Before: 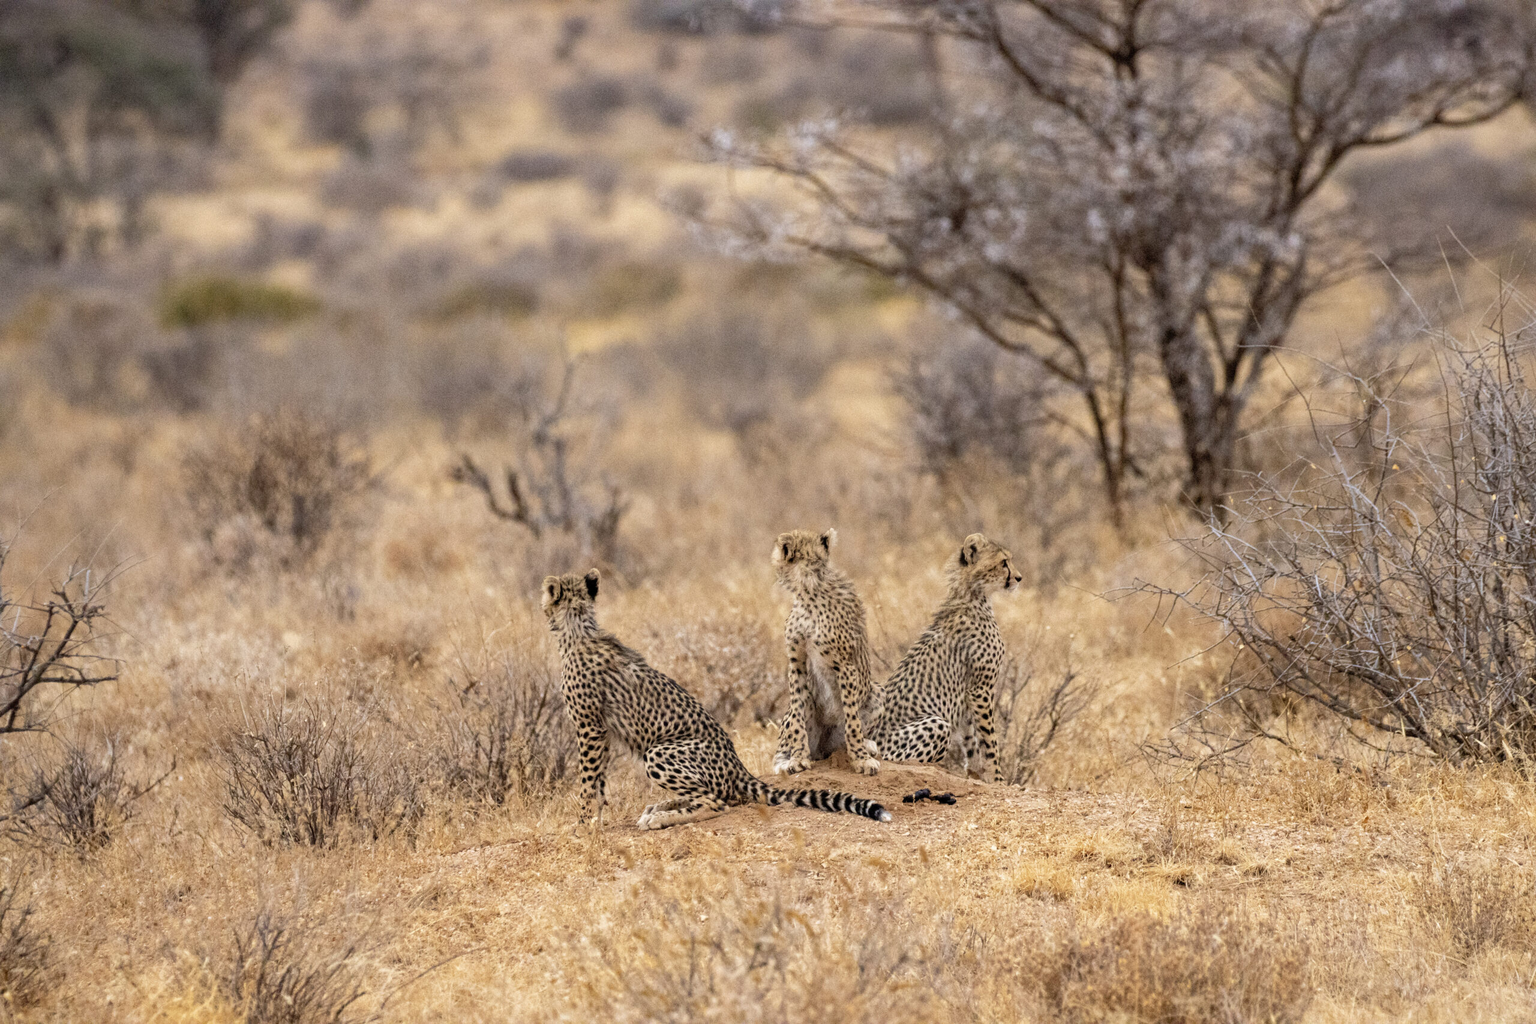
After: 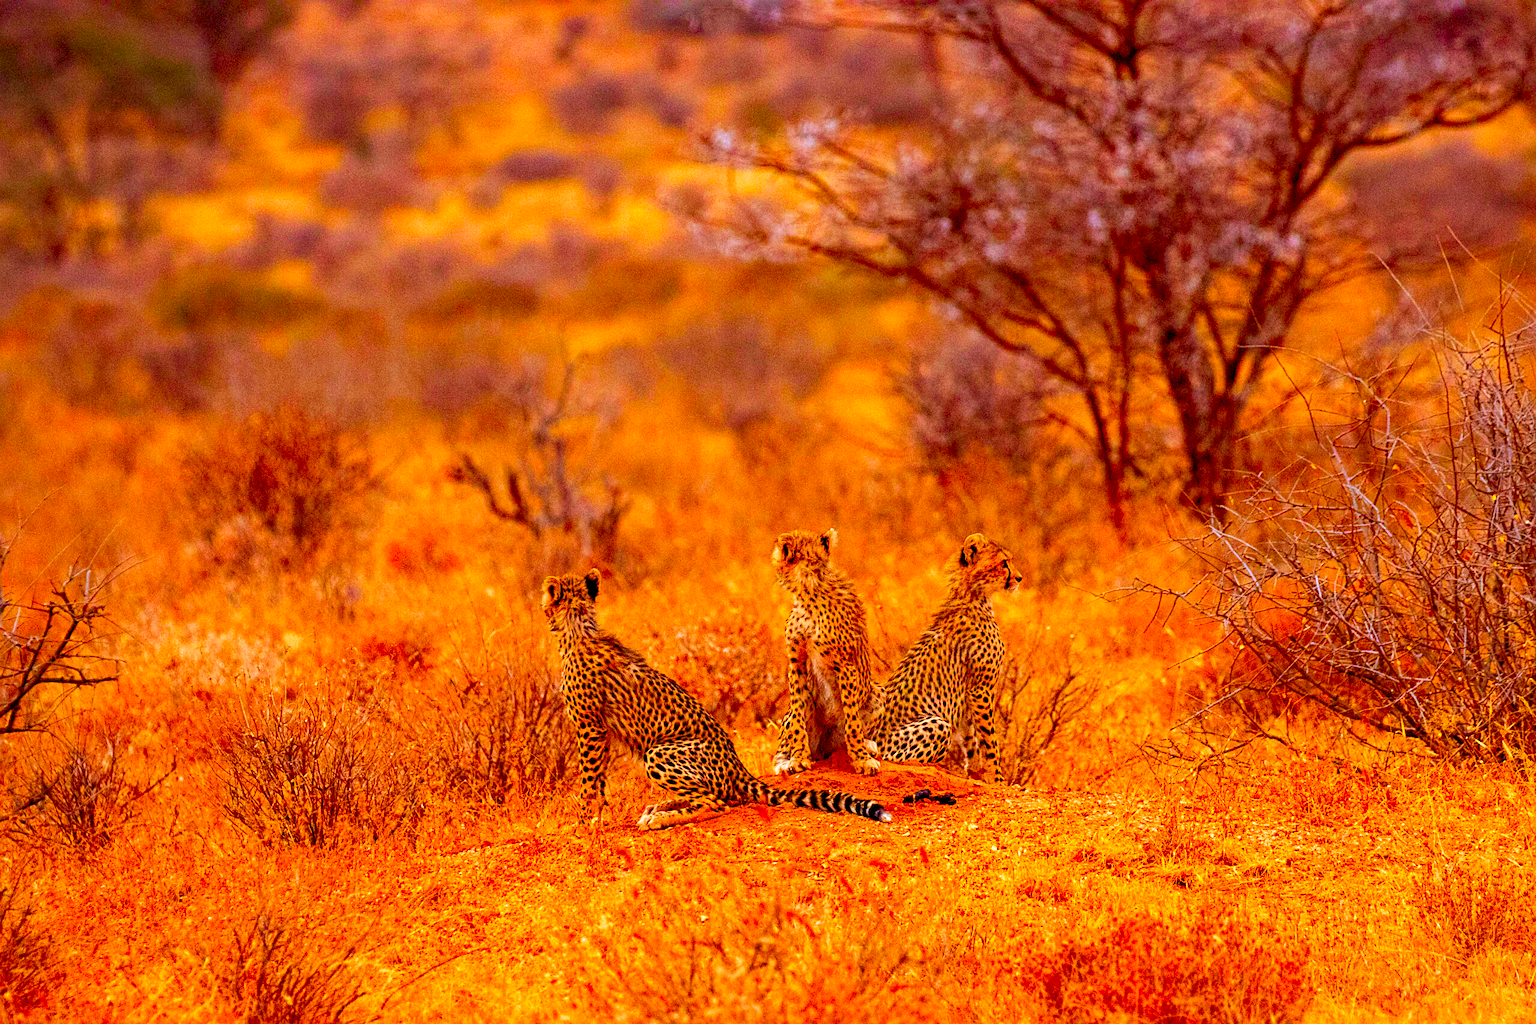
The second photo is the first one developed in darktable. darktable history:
color correction: saturation 3
haze removal: compatibility mode true, adaptive false
sharpen: on, module defaults
rgb levels: mode RGB, independent channels, levels [[0, 0.5, 1], [0, 0.521, 1], [0, 0.536, 1]]
tone equalizer: on, module defaults
